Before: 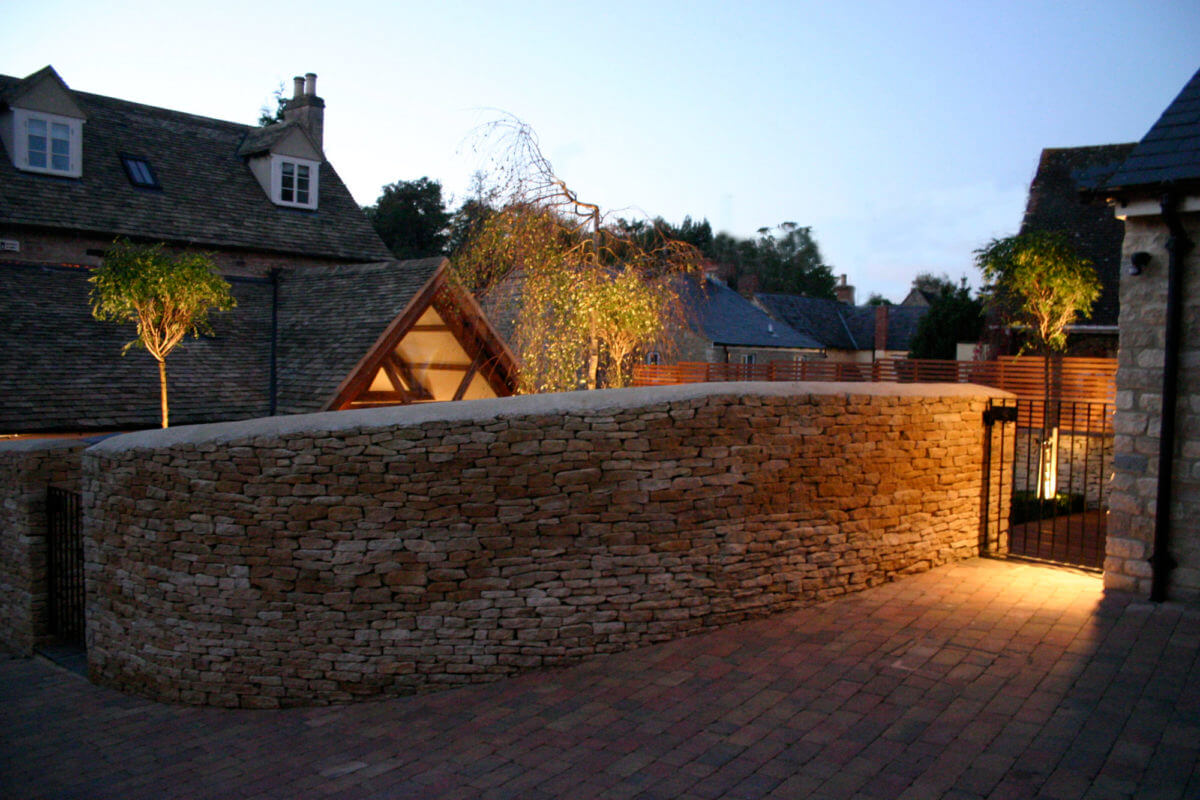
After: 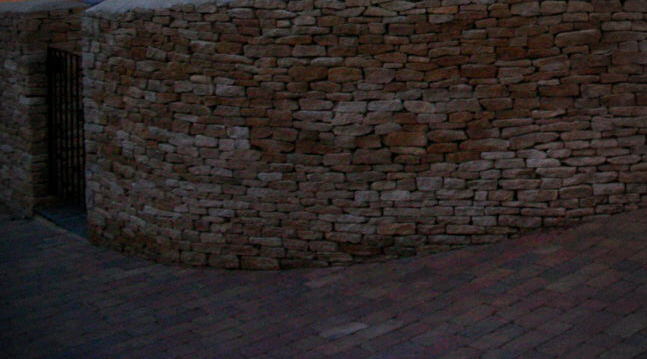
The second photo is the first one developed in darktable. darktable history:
crop and rotate: top 54.931%, right 46.05%, bottom 0.19%
vignetting: brightness -0.516, saturation -0.514, center (-0.075, 0.065)
